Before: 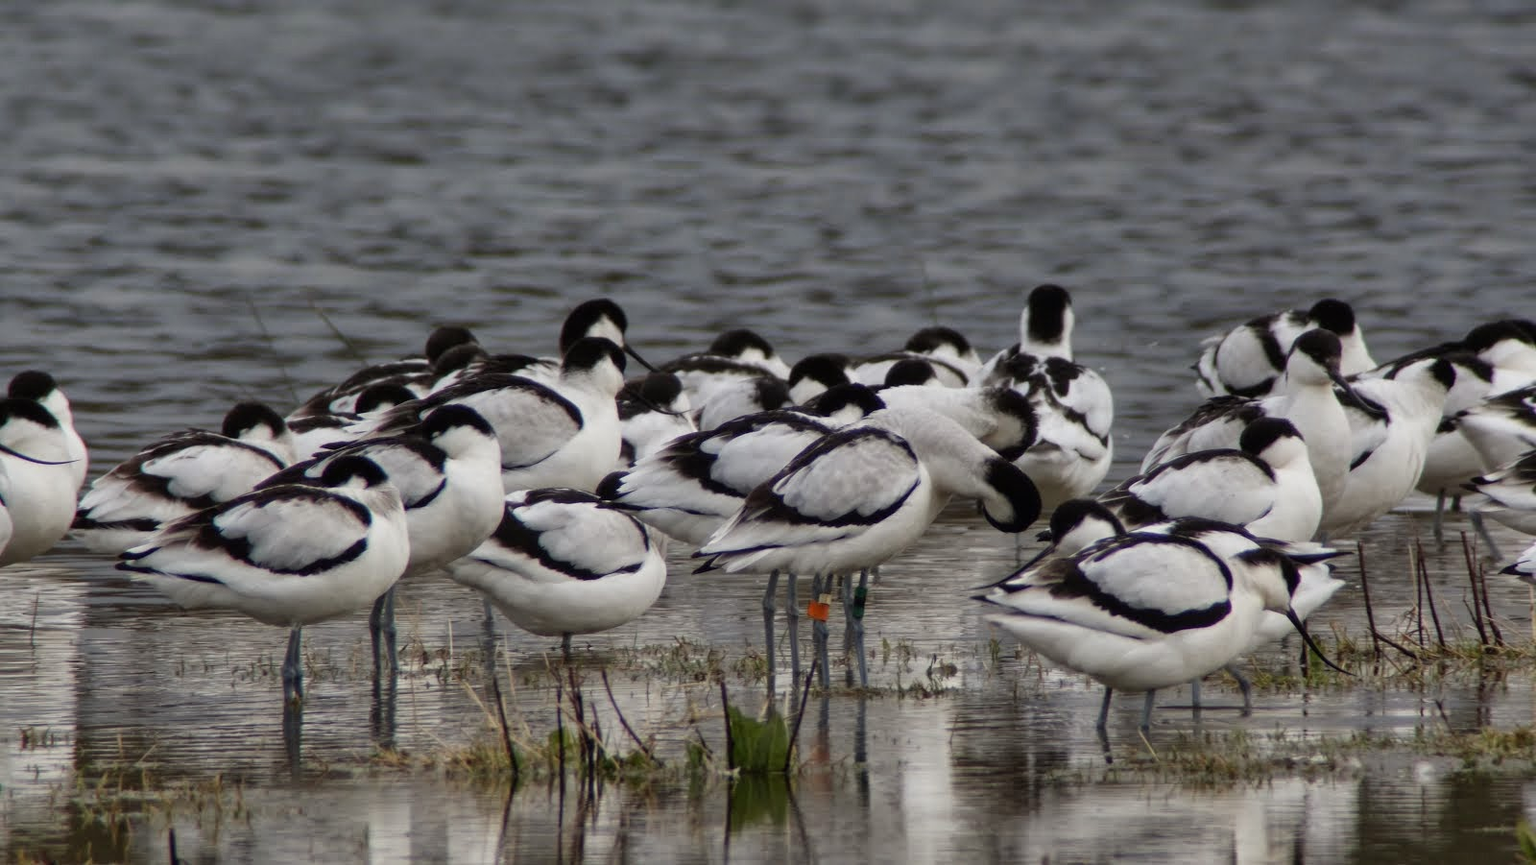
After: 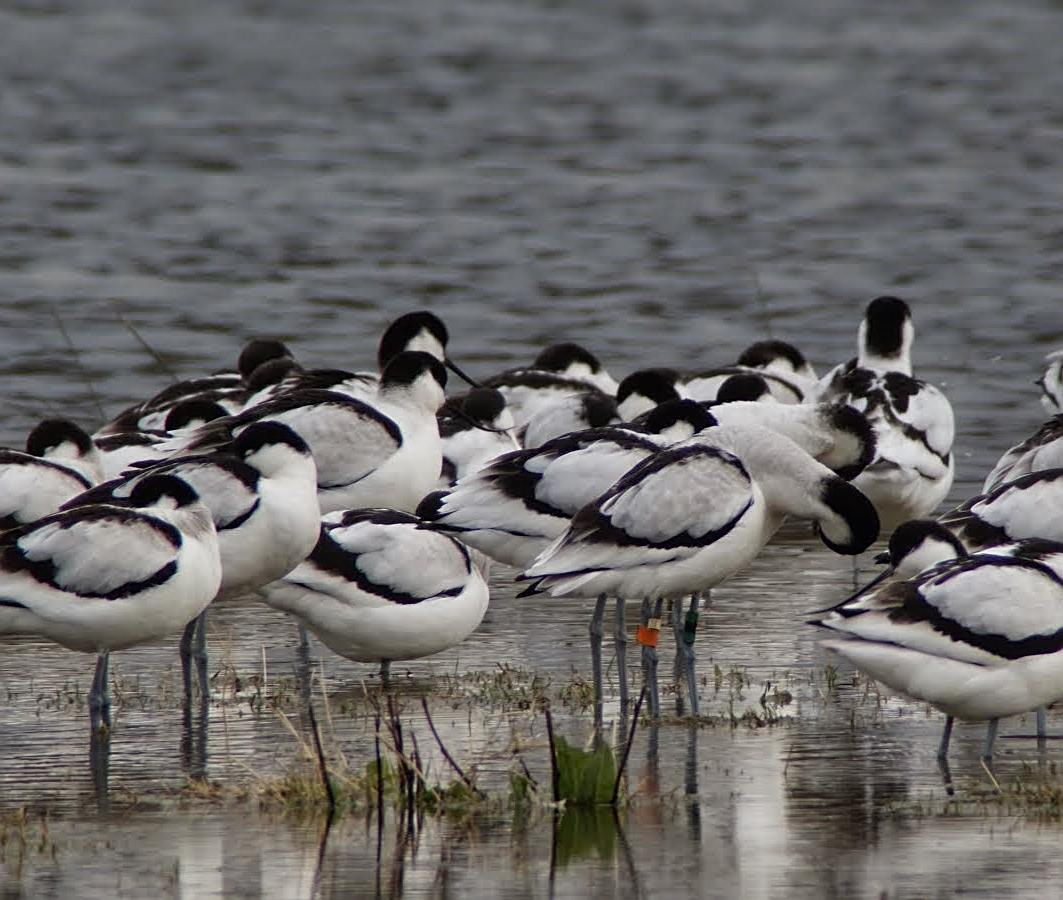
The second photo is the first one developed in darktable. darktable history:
levels: mode automatic
crop and rotate: left 12.861%, right 20.64%
sharpen: on, module defaults
